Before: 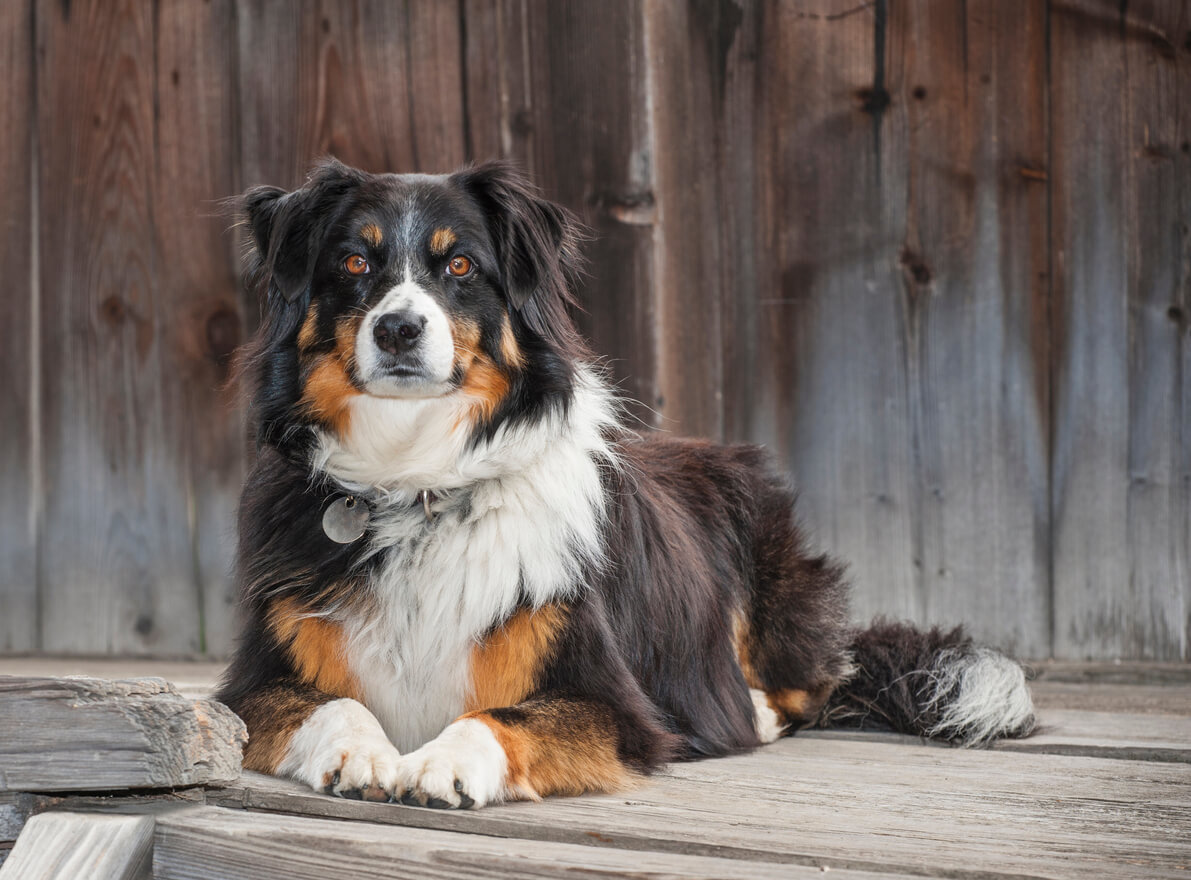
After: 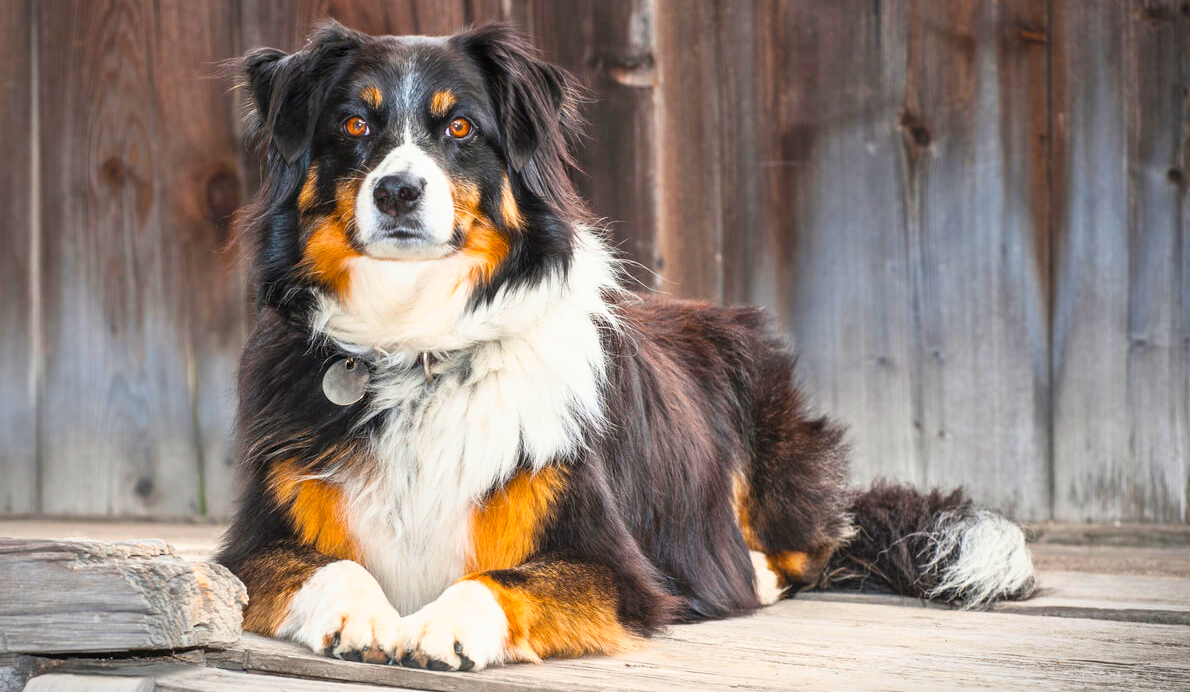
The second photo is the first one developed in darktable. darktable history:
vignetting: fall-off start 100%, fall-off radius 64.94%, automatic ratio true, unbound false
base curve: curves: ch0 [(0, 0) (0.557, 0.834) (1, 1)]
crop and rotate: top 15.774%, bottom 5.506%
color balance rgb: perceptual saturation grading › global saturation 30%, global vibrance 20%
